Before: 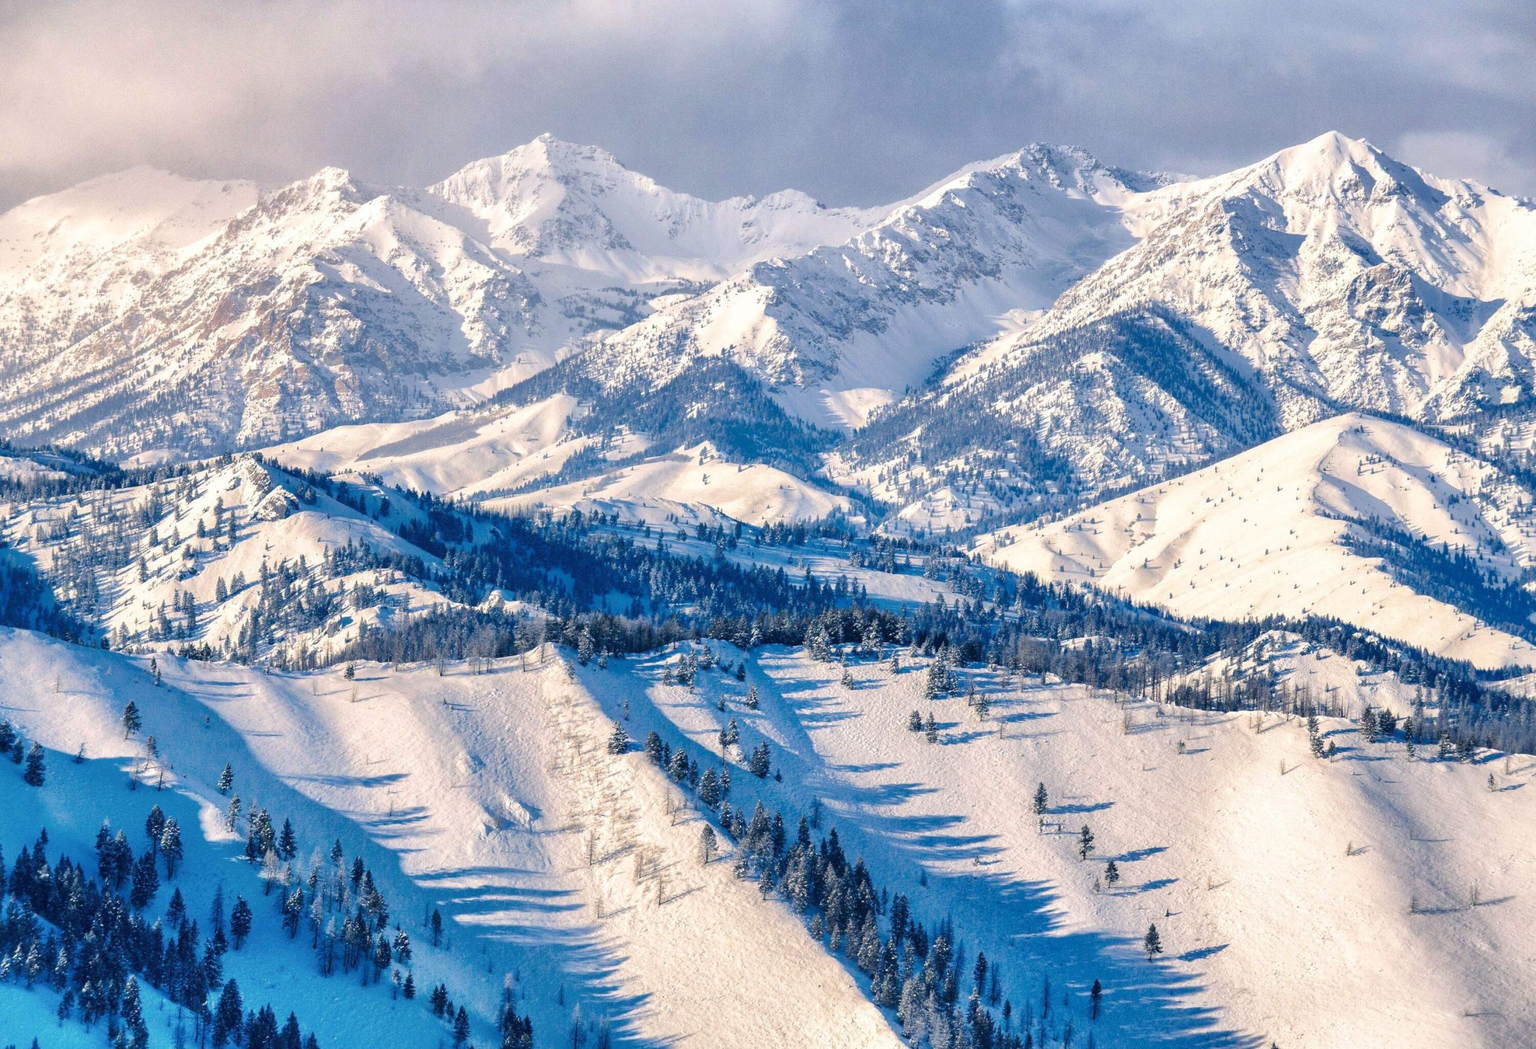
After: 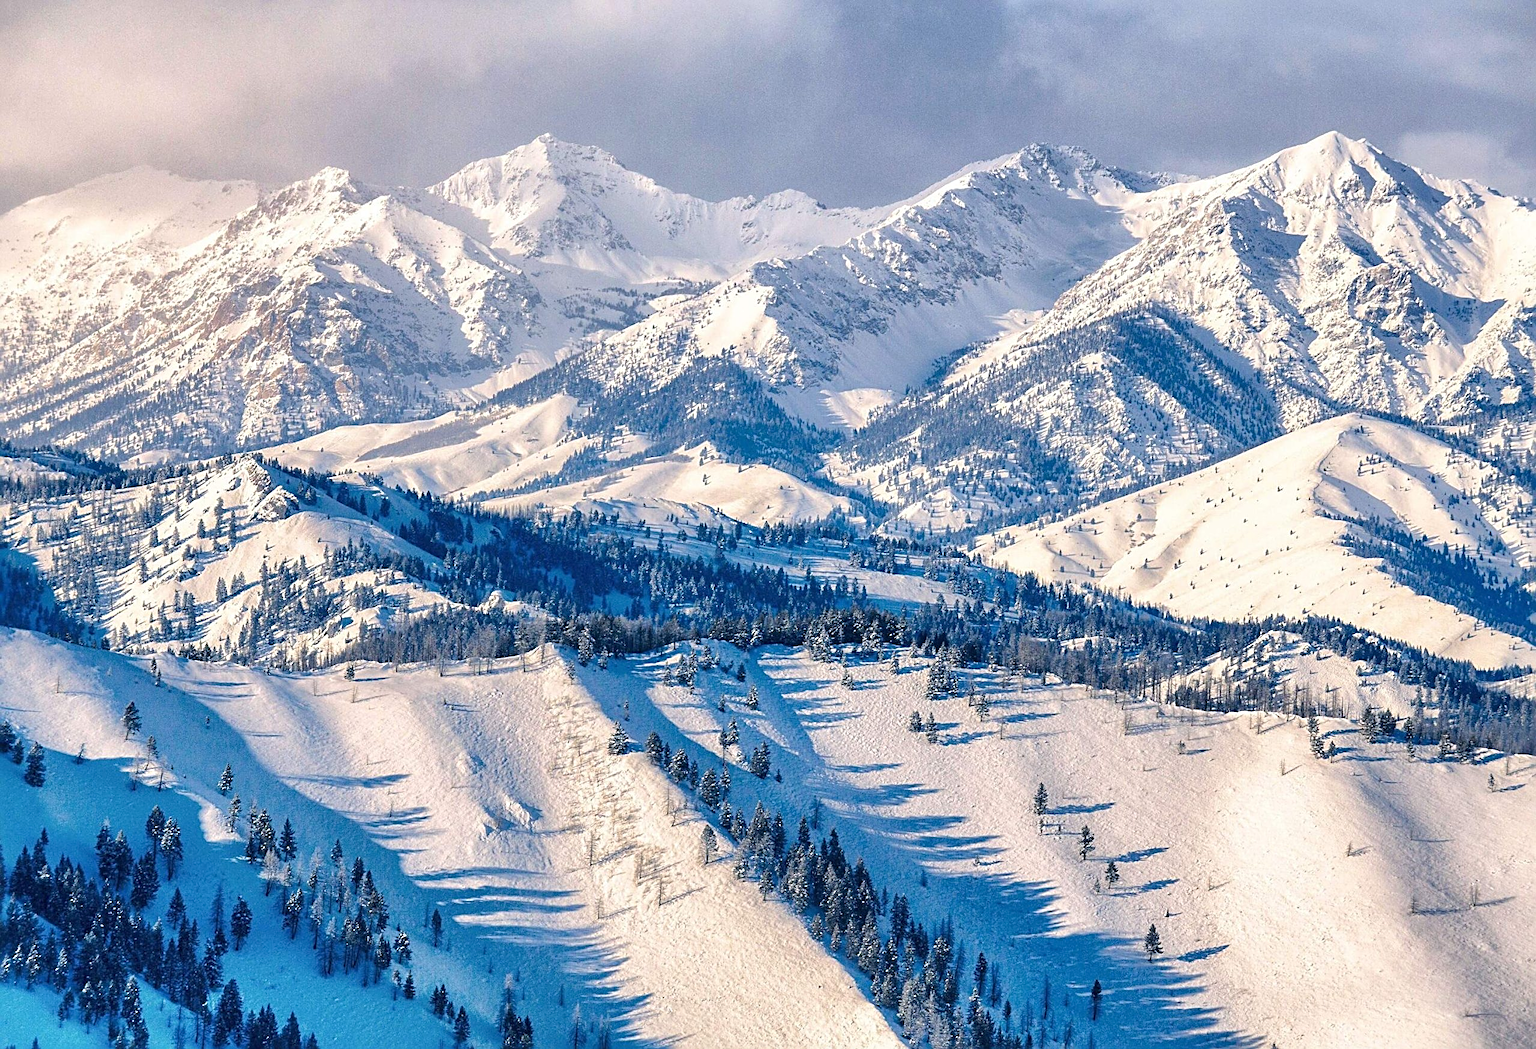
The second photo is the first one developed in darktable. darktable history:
sharpen: radius 2.587, amount 0.688
exposure: compensate exposure bias true, compensate highlight preservation false
